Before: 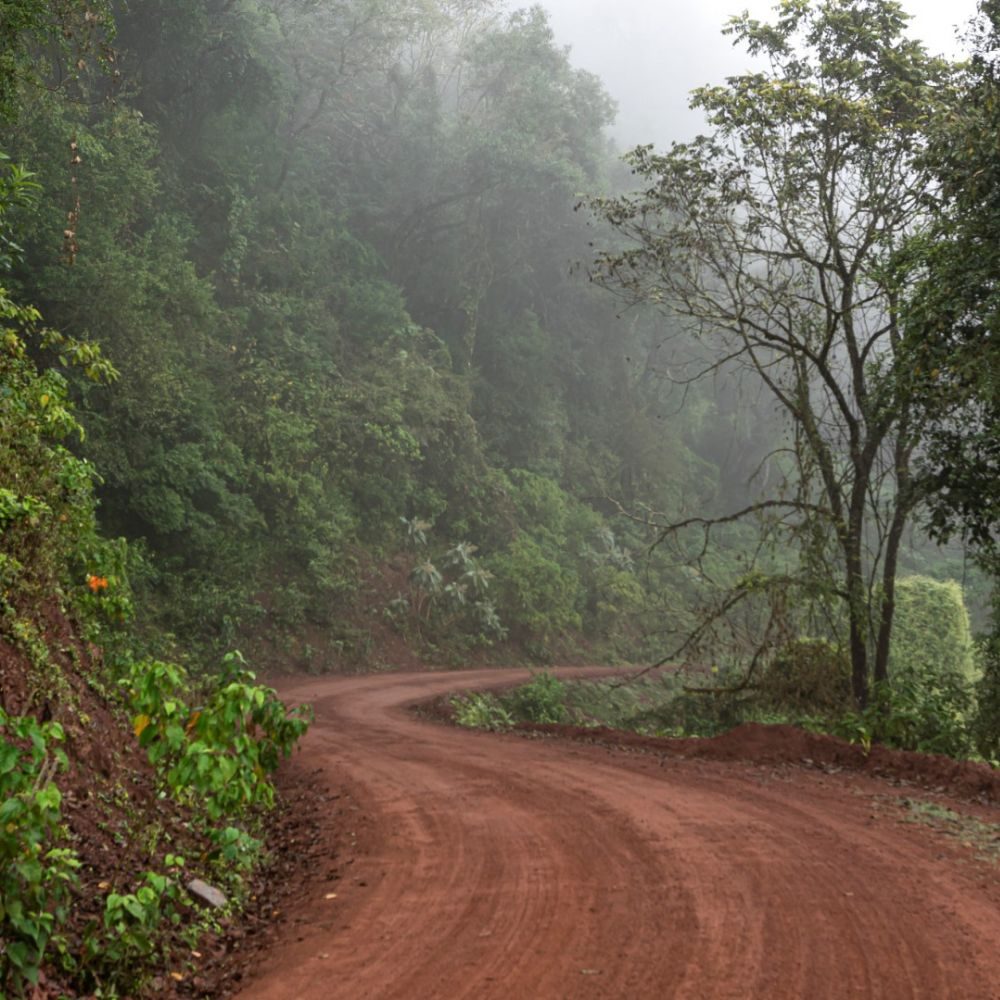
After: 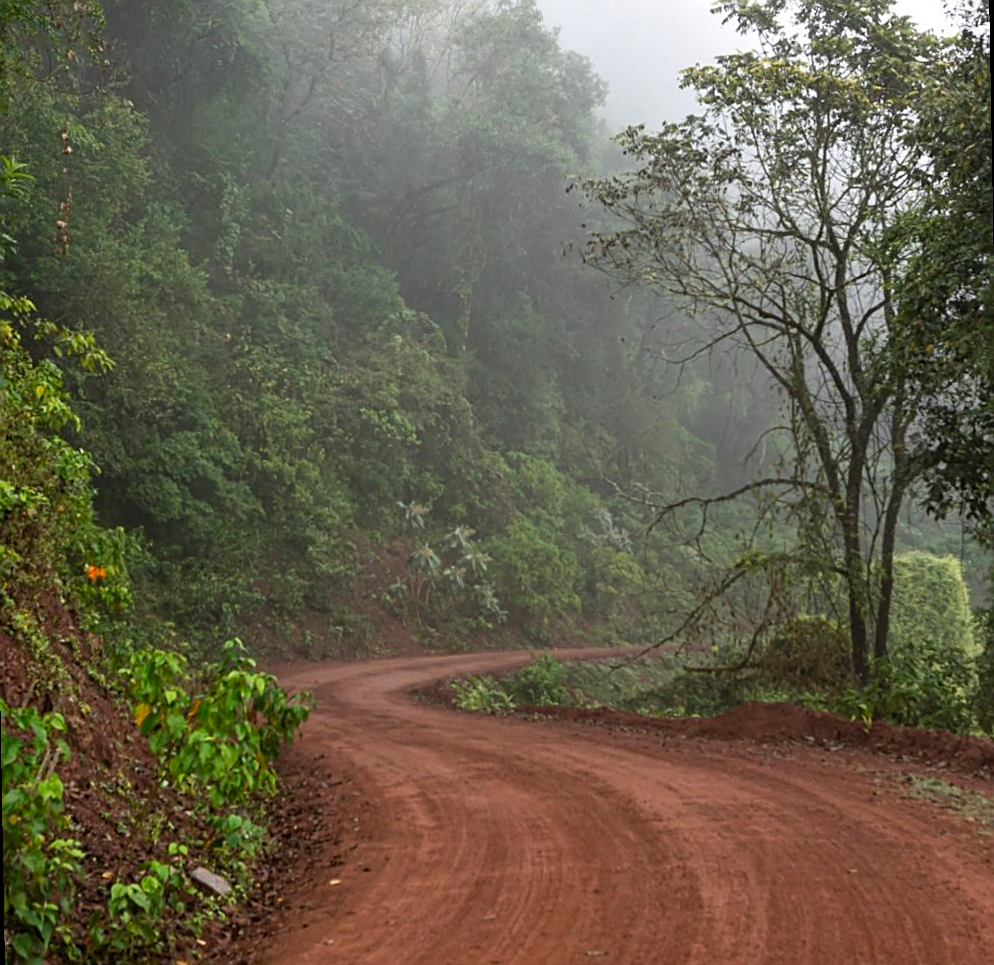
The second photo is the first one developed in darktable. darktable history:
sharpen: on, module defaults
rotate and perspective: rotation -1°, crop left 0.011, crop right 0.989, crop top 0.025, crop bottom 0.975
color balance: output saturation 110%
white balance: red 1, blue 1
